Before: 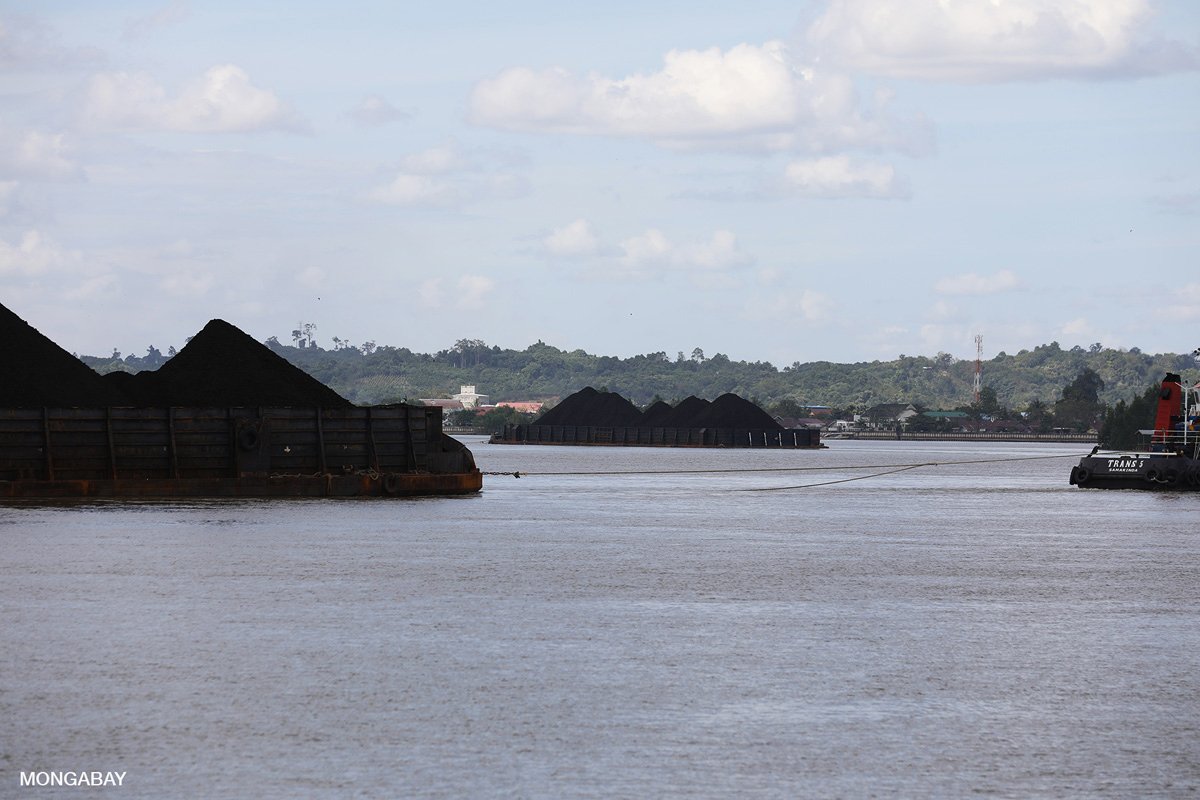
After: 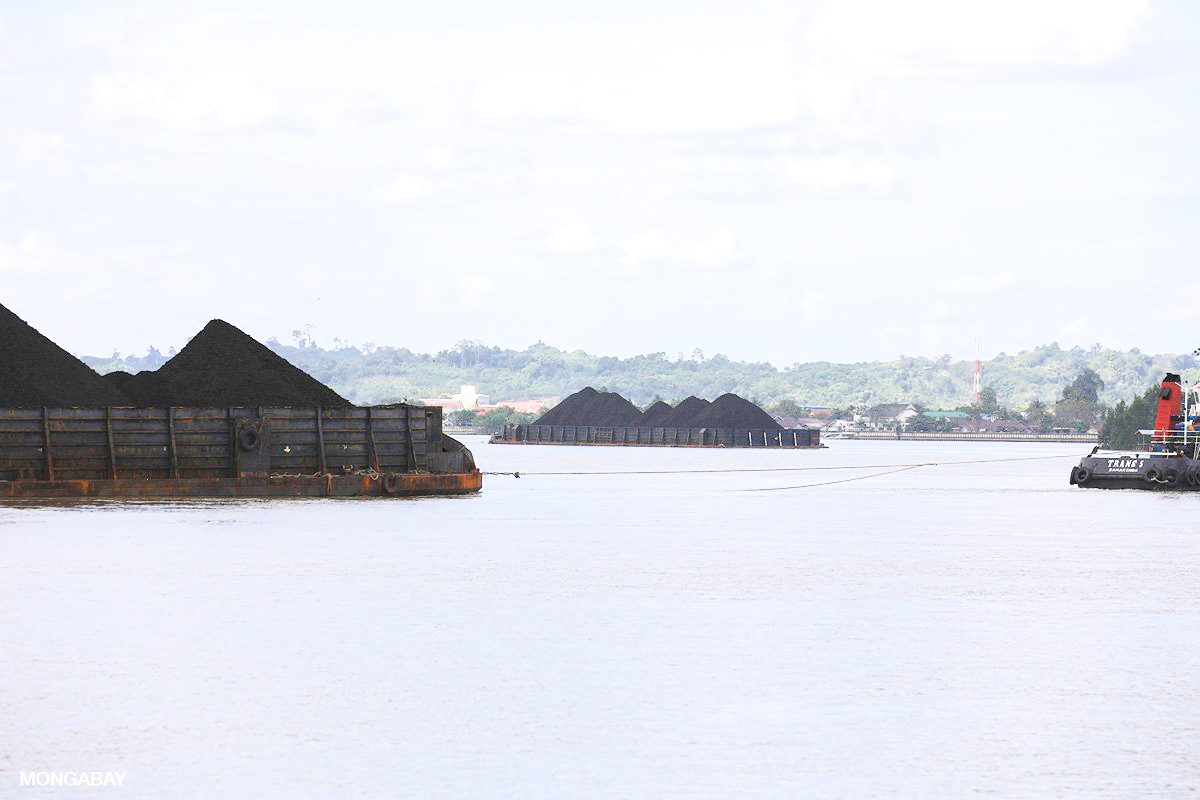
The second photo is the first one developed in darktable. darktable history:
exposure: exposure 3.015 EV, compensate highlight preservation false
tone equalizer: on, module defaults
filmic rgb: black relative exposure -16 EV, white relative exposure 4.94 EV, threshold 3.06 EV, hardness 6.23, iterations of high-quality reconstruction 0, enable highlight reconstruction true
